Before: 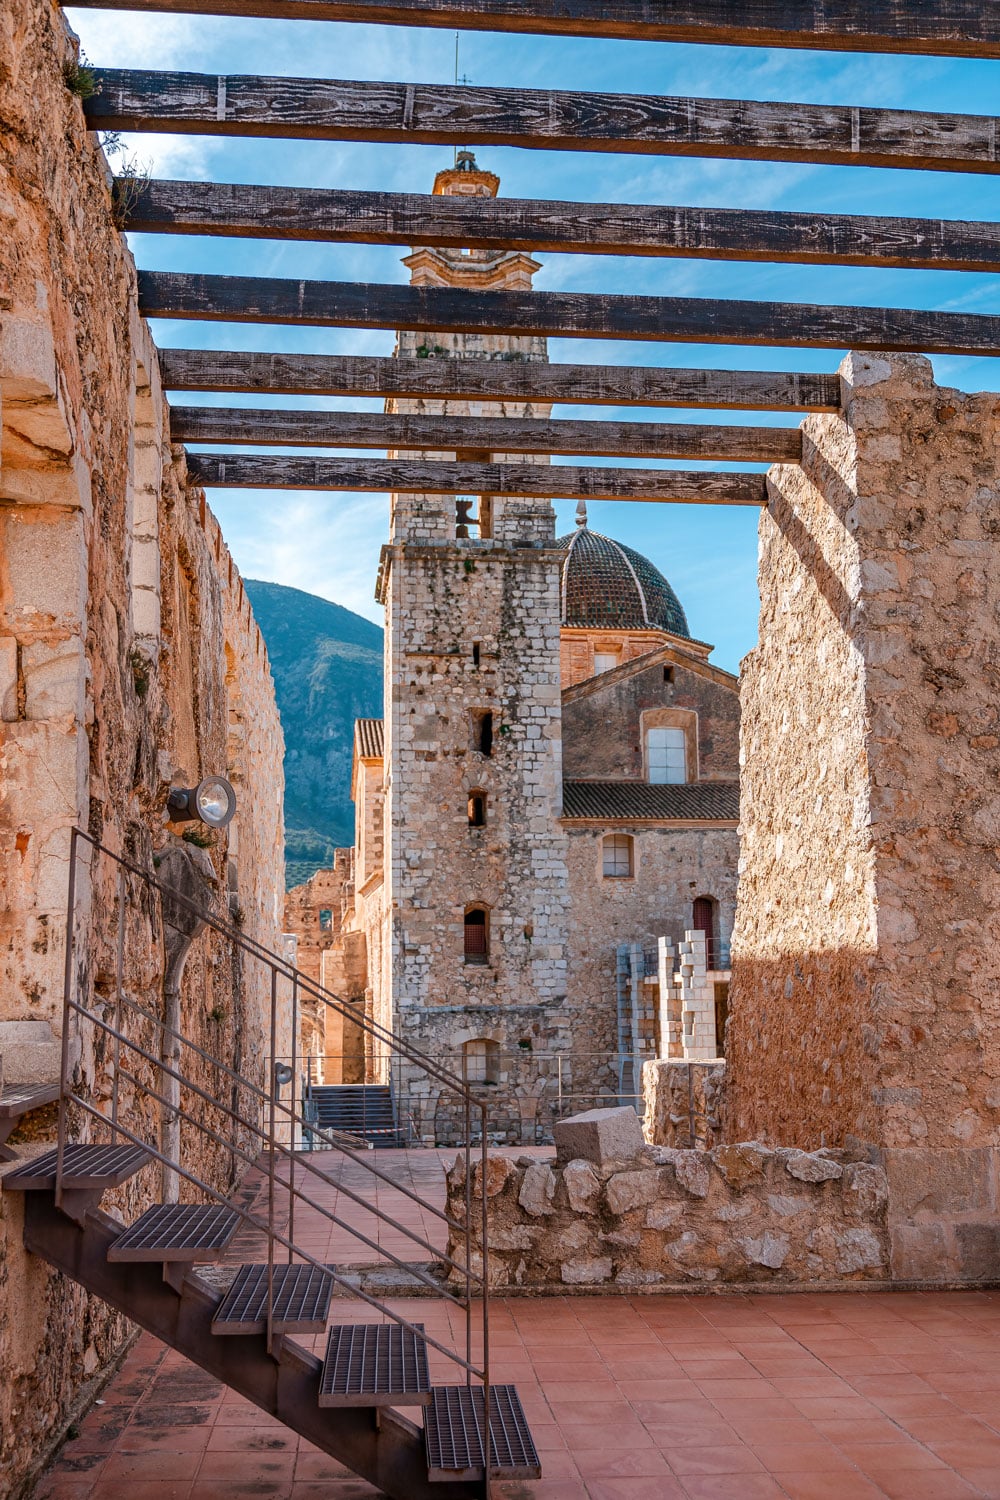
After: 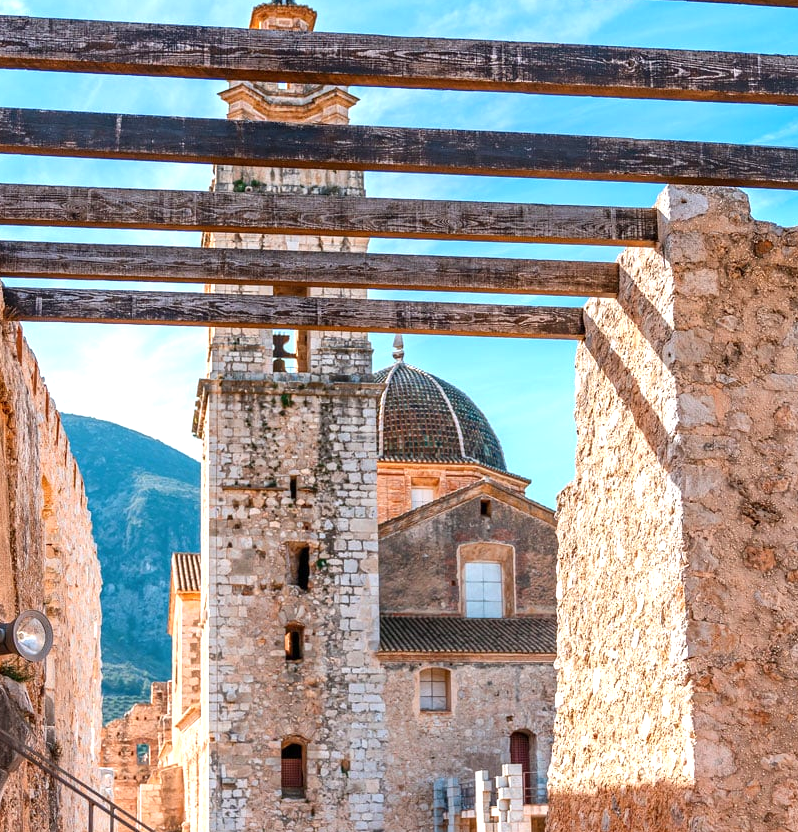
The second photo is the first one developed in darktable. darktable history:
exposure: exposure 0.649 EV, compensate exposure bias true, compensate highlight preservation false
crop: left 18.345%, top 11.125%, right 1.759%, bottom 33.35%
